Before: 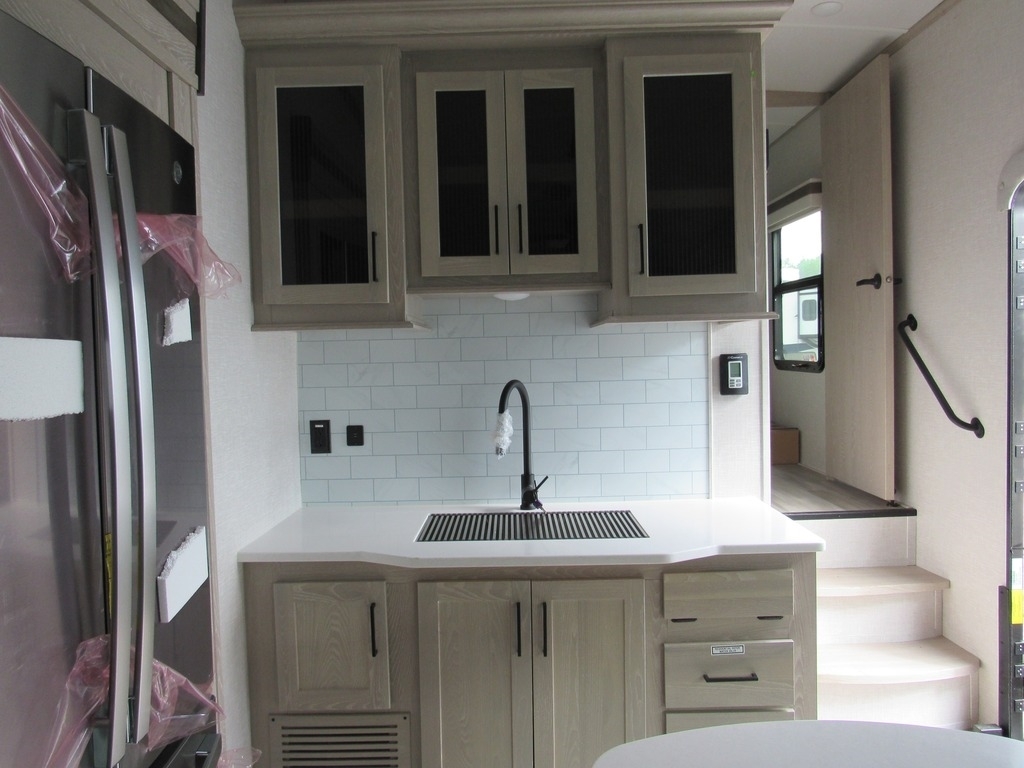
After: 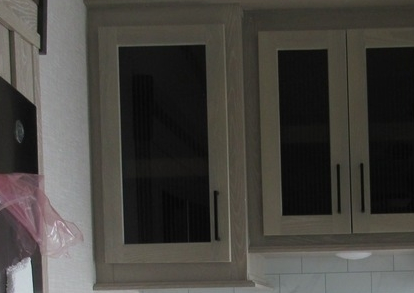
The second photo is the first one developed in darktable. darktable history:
crop: left 15.471%, top 5.421%, right 44.055%, bottom 56.304%
shadows and highlights: shadows -40.19, highlights 62.56, soften with gaussian
color calibration: illuminant same as pipeline (D50), adaptation XYZ, x 0.345, y 0.358, temperature 5006.66 K
